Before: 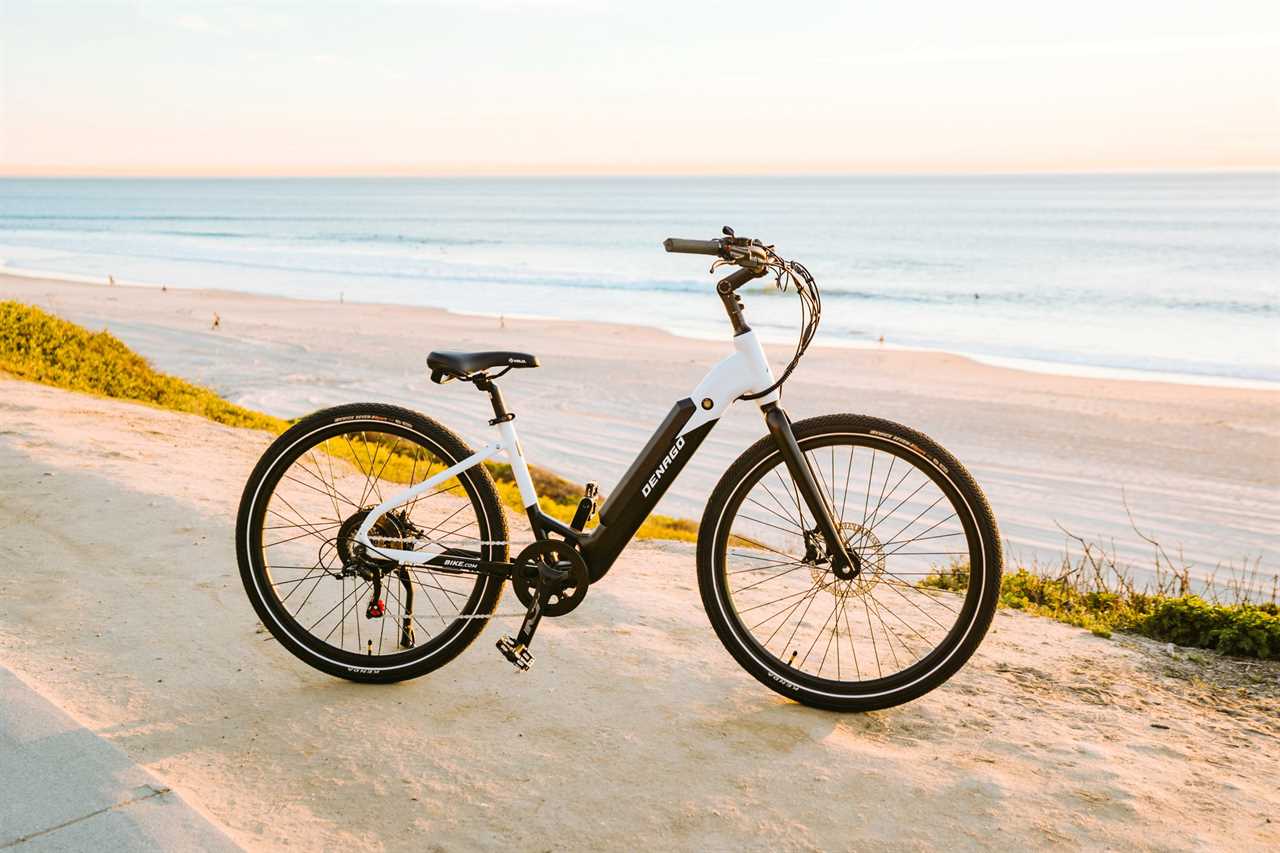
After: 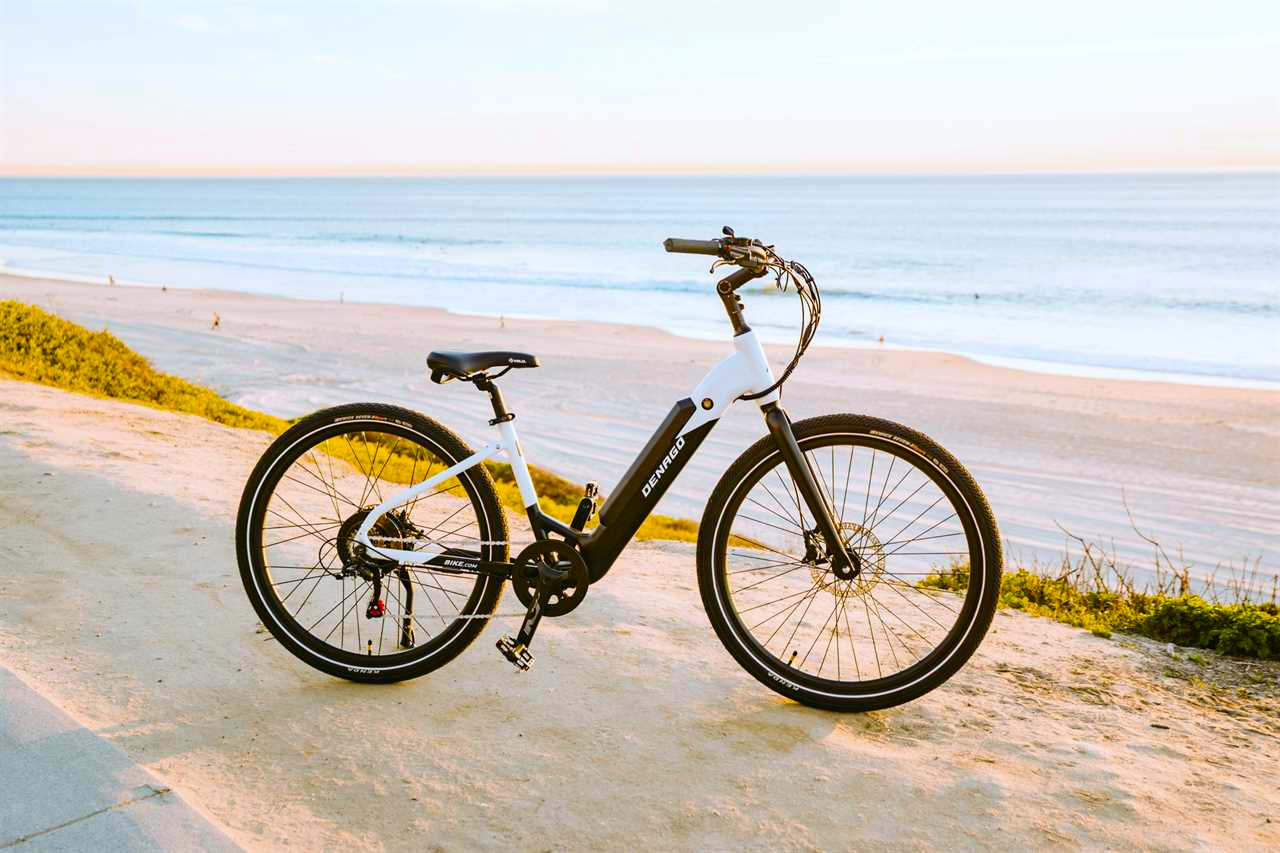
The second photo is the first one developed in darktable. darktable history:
color balance rgb: perceptual saturation grading › global saturation 20%, perceptual saturation grading › highlights 2.68%, perceptual saturation grading › shadows 50%
white balance: red 0.967, blue 1.049
